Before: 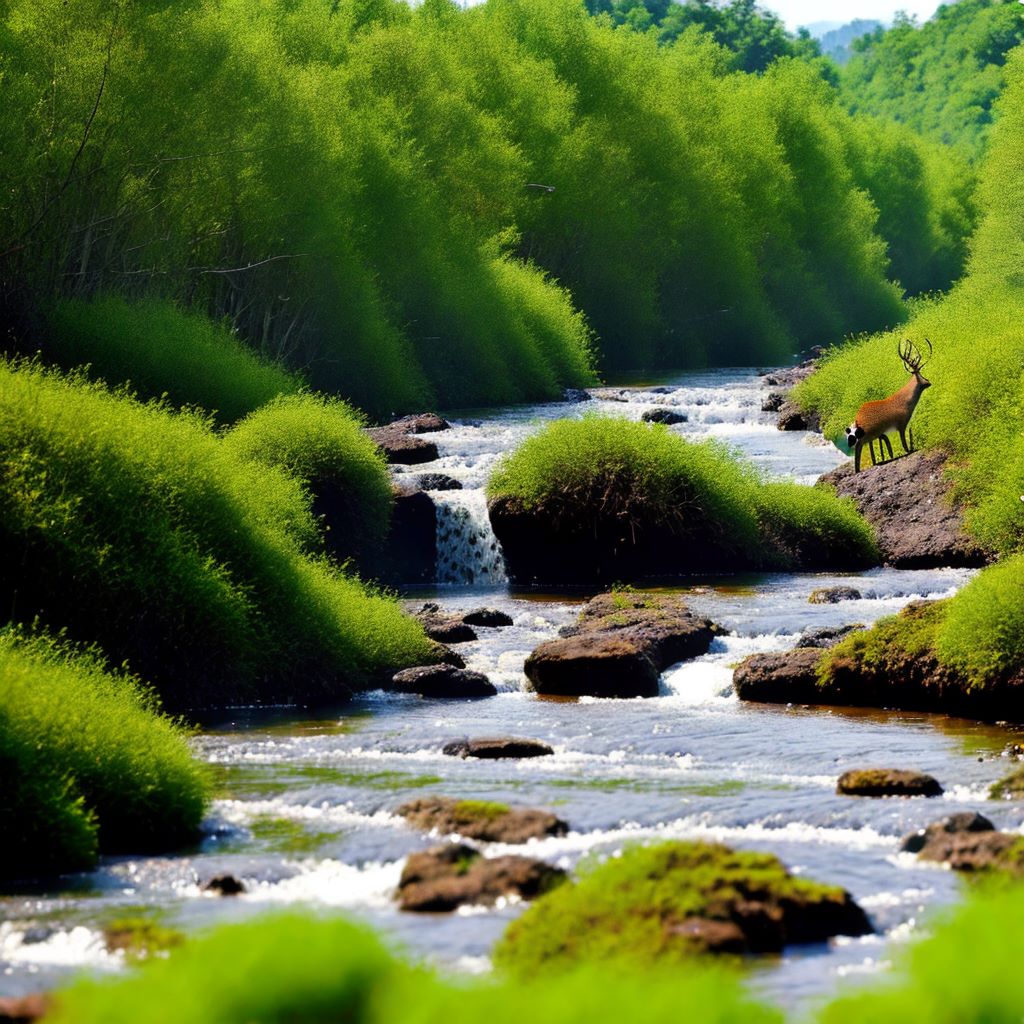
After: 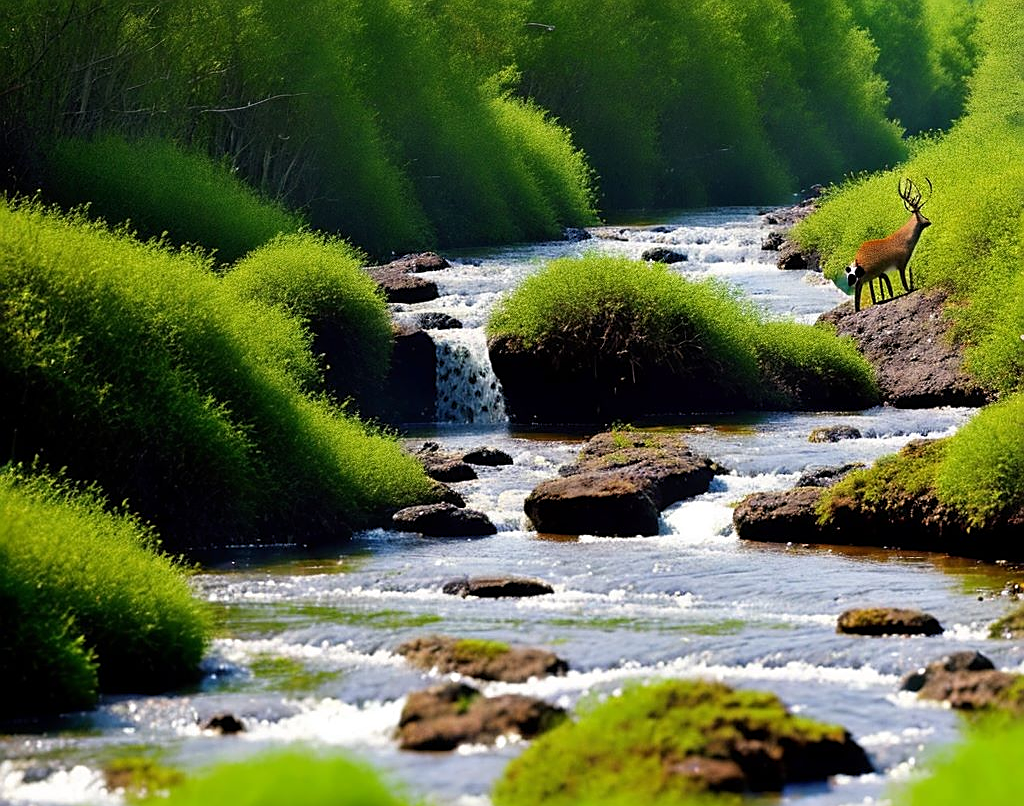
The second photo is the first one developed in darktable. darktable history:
crop and rotate: top 15.789%, bottom 5.414%
sharpen: on, module defaults
